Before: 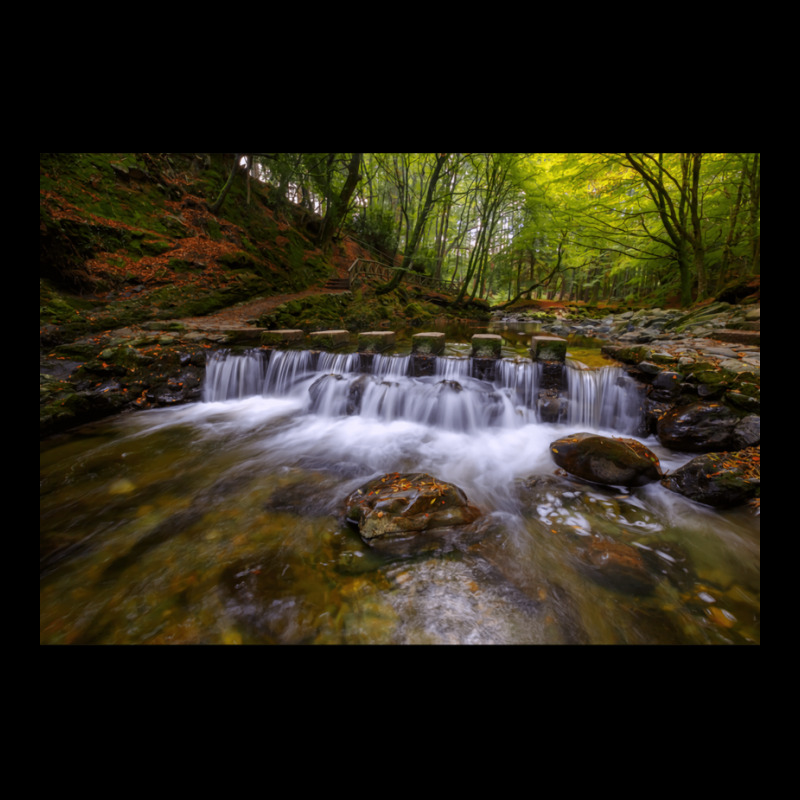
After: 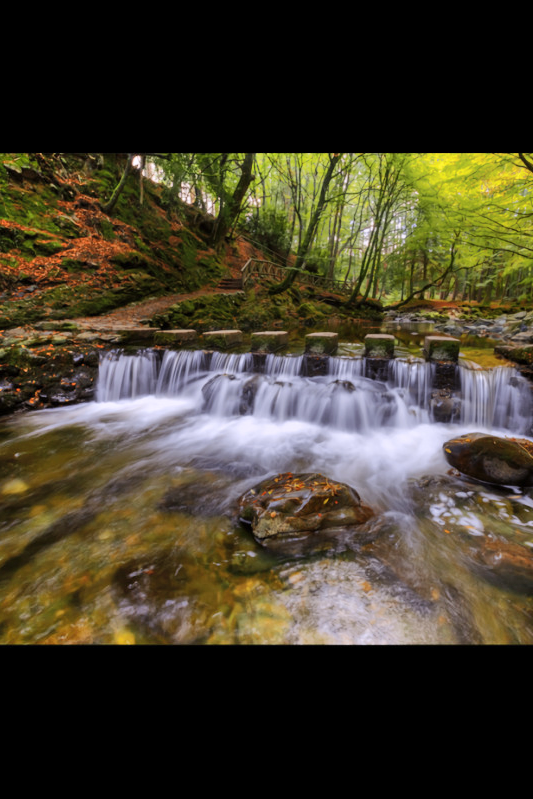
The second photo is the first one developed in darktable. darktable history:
crop and rotate: left 13.537%, right 19.796%
shadows and highlights: shadows 60, soften with gaussian
